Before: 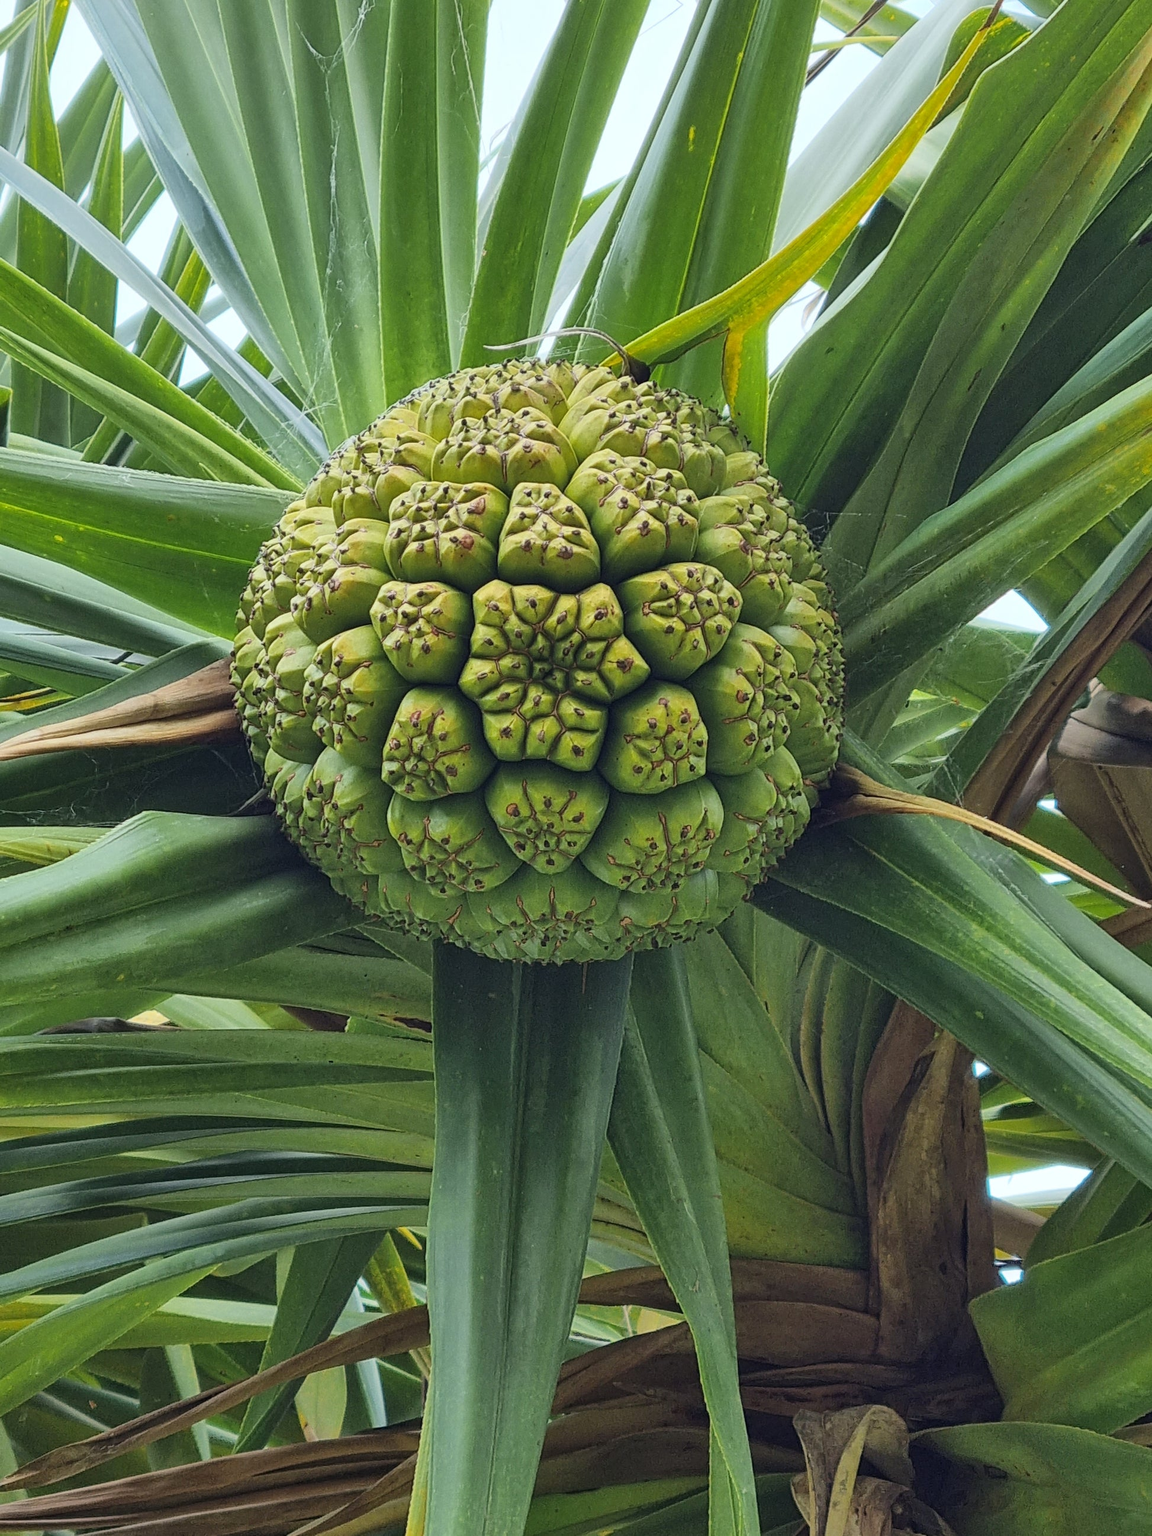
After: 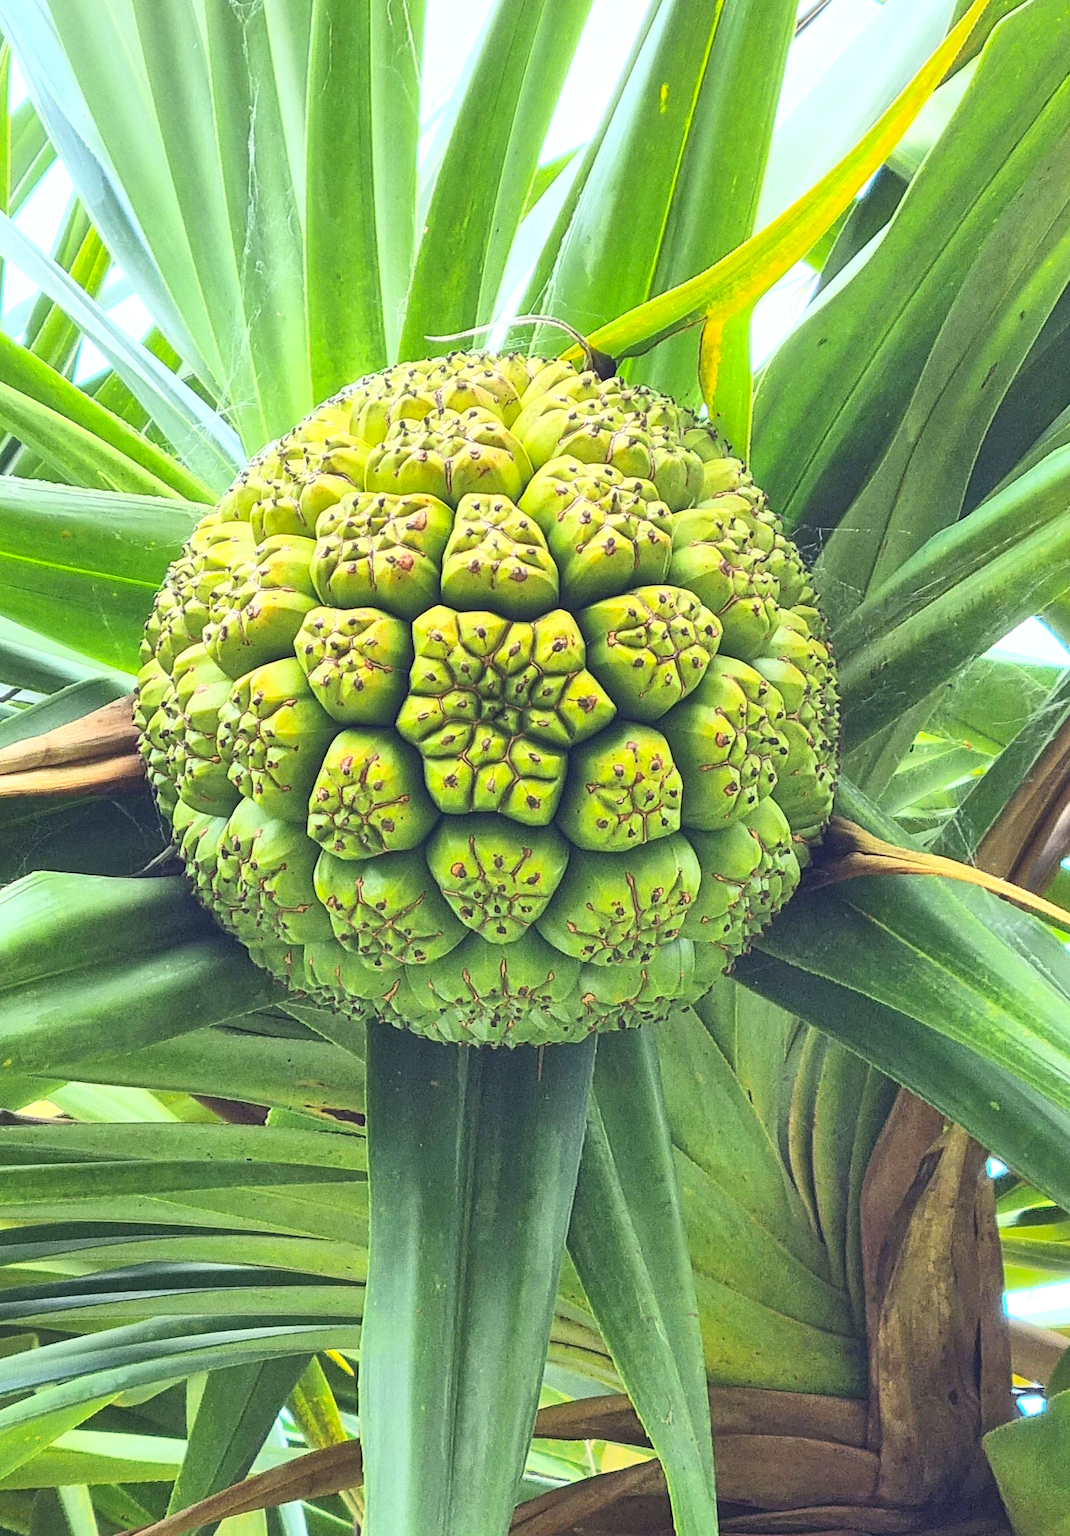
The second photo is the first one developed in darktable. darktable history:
haze removal: strength -0.05
crop: left 9.929%, top 3.475%, right 9.188%, bottom 9.529%
exposure: exposure 0.6 EV, compensate highlight preservation false
contrast brightness saturation: contrast 0.24, brightness 0.26, saturation 0.39
